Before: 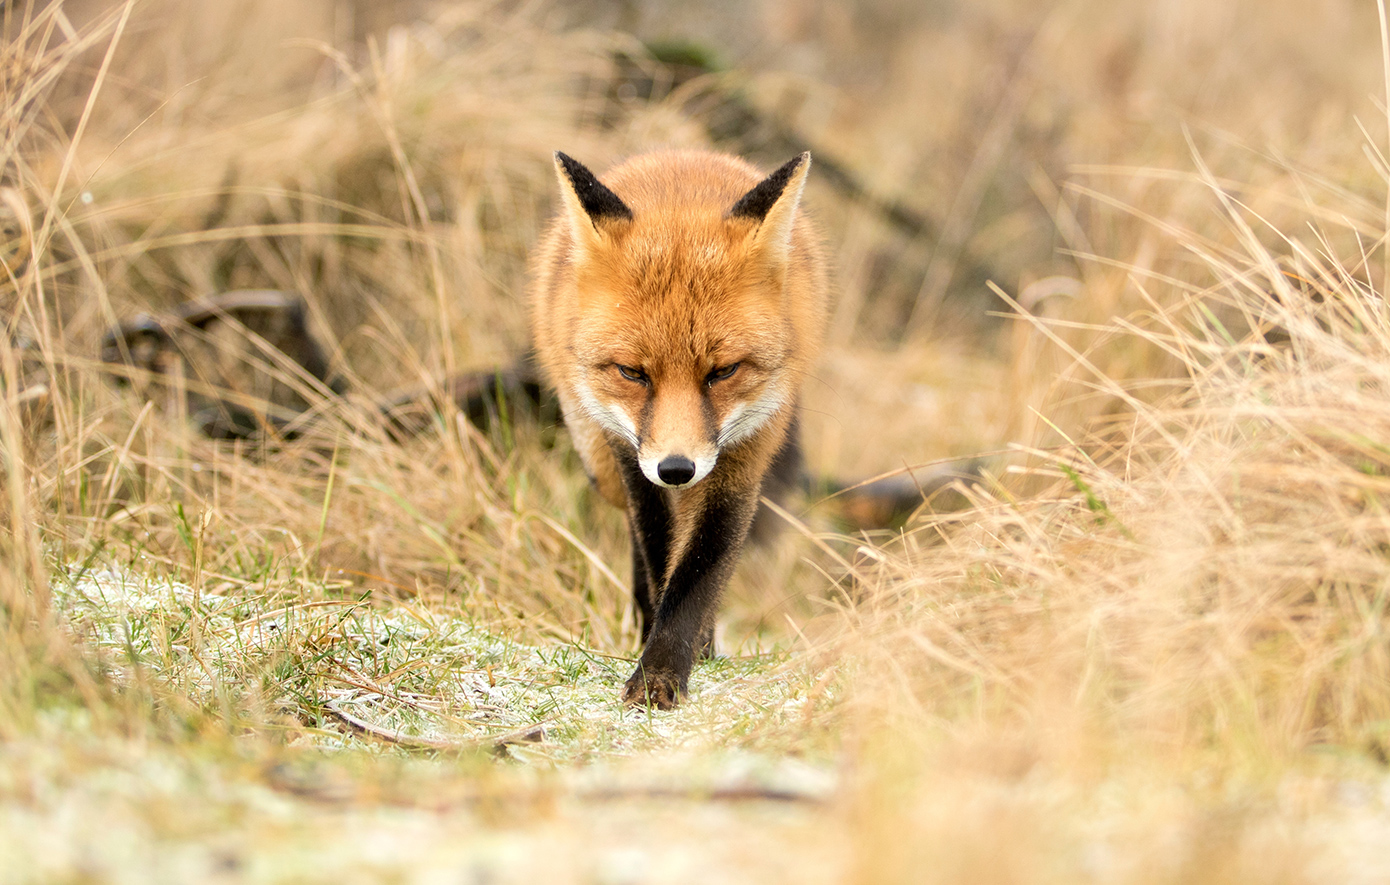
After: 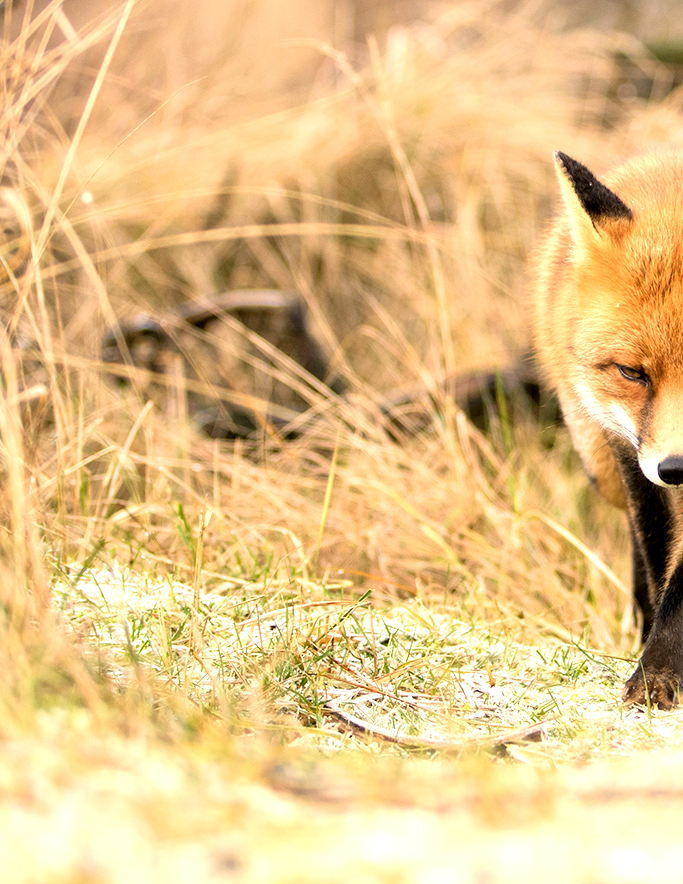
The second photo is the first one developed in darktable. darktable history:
exposure: black level correction 0.001, exposure 0.5 EV, compensate exposure bias true, compensate highlight preservation false
crop and rotate: left 0%, top 0%, right 50.845%
color correction: highlights a* 5.81, highlights b* 4.84
